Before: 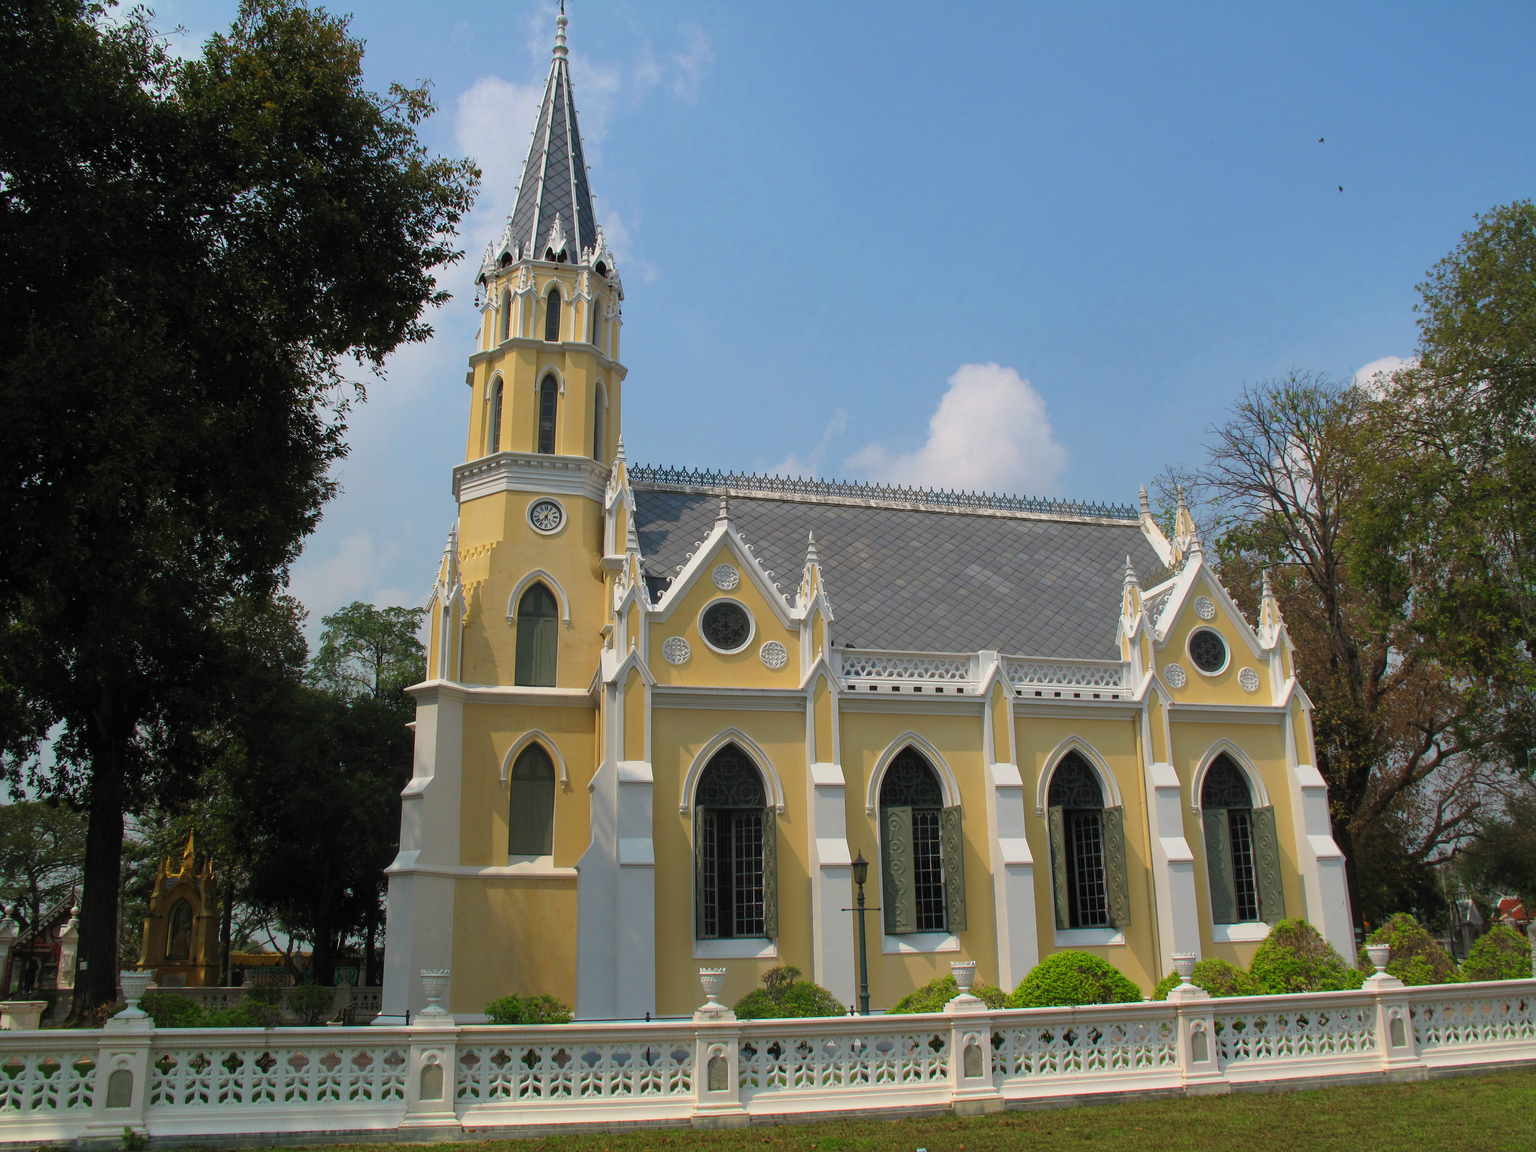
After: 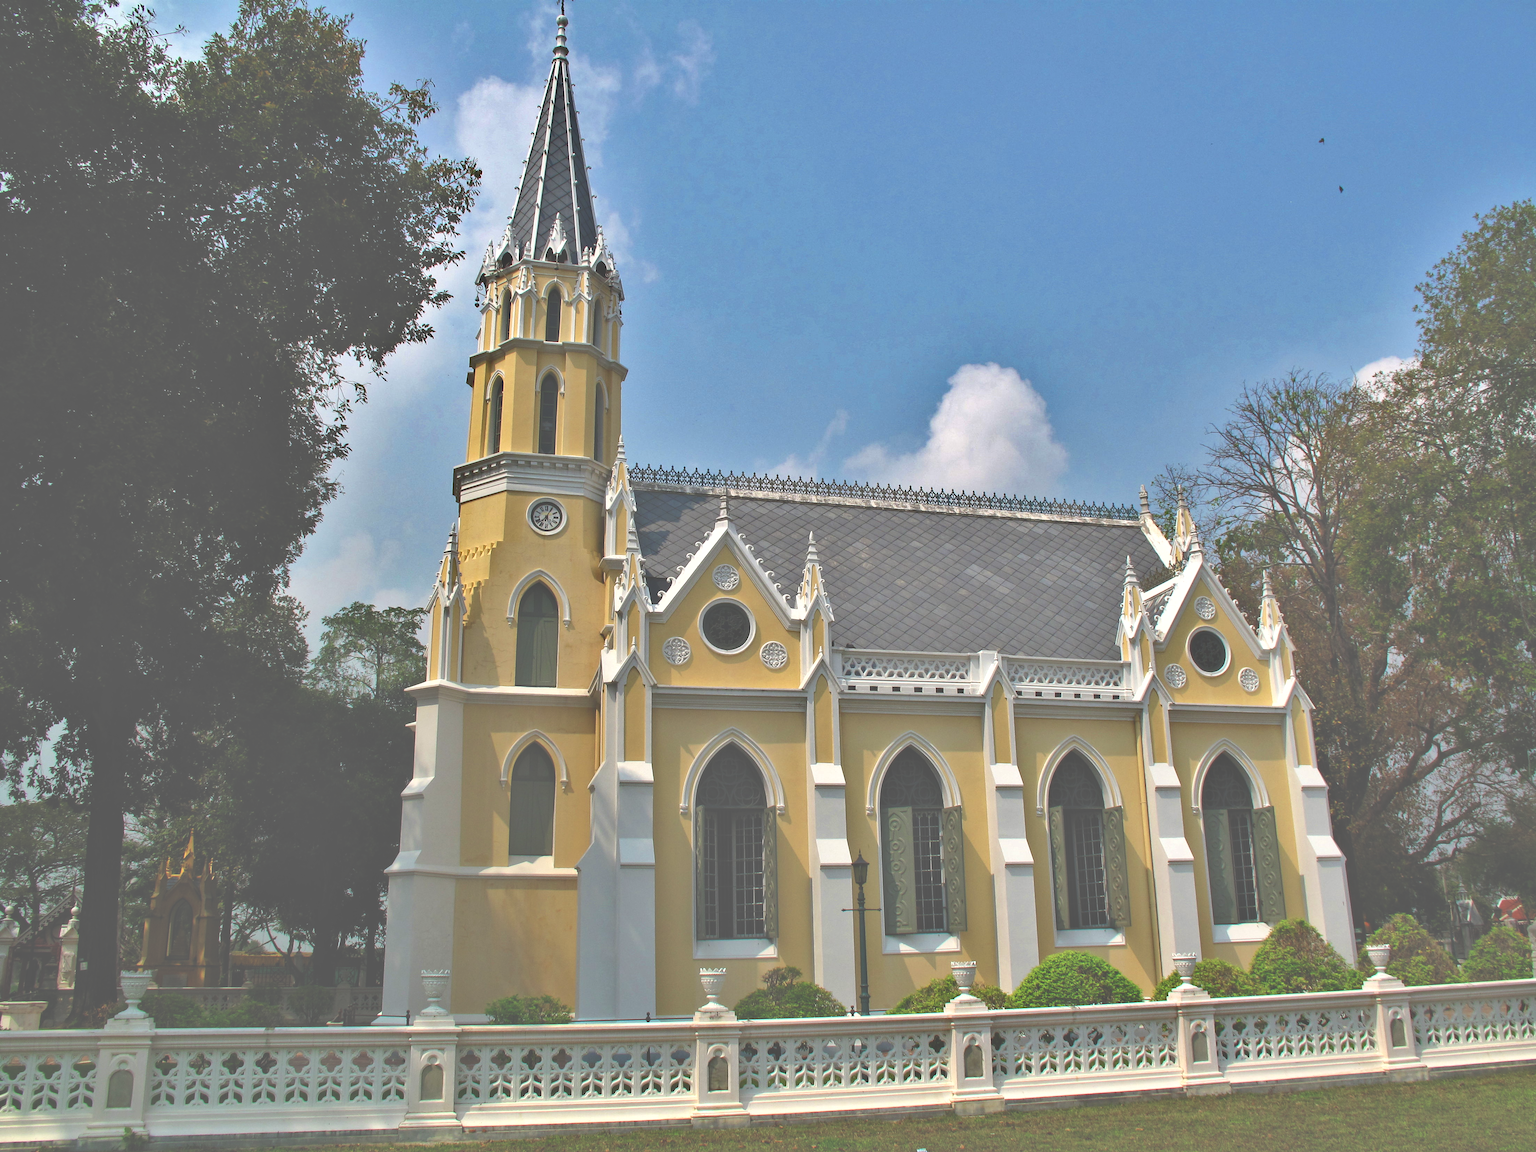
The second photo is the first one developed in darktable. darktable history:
shadows and highlights: white point adjustment 0.1, highlights -70, soften with gaussian
tone equalizer: on, module defaults
exposure: black level correction -0.071, exposure 0.5 EV, compensate highlight preservation false
